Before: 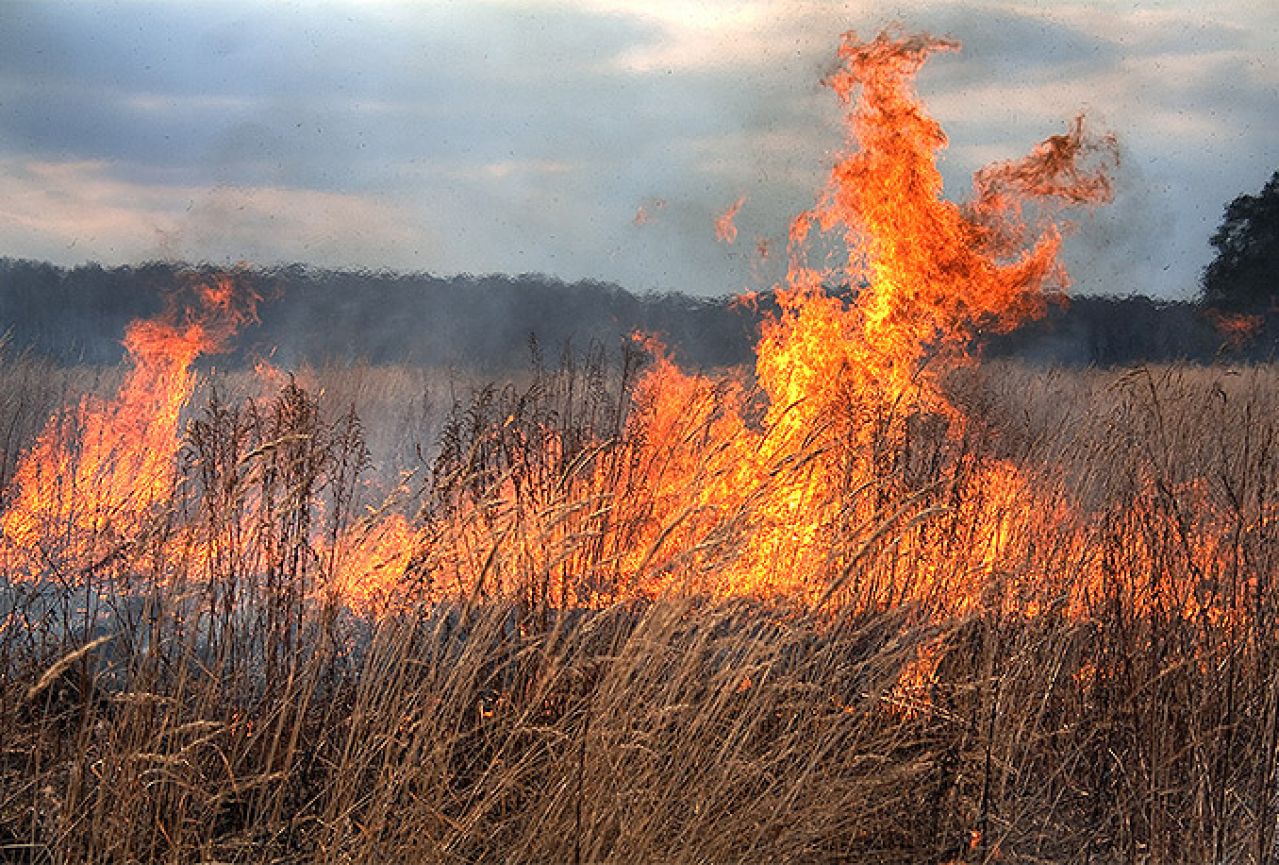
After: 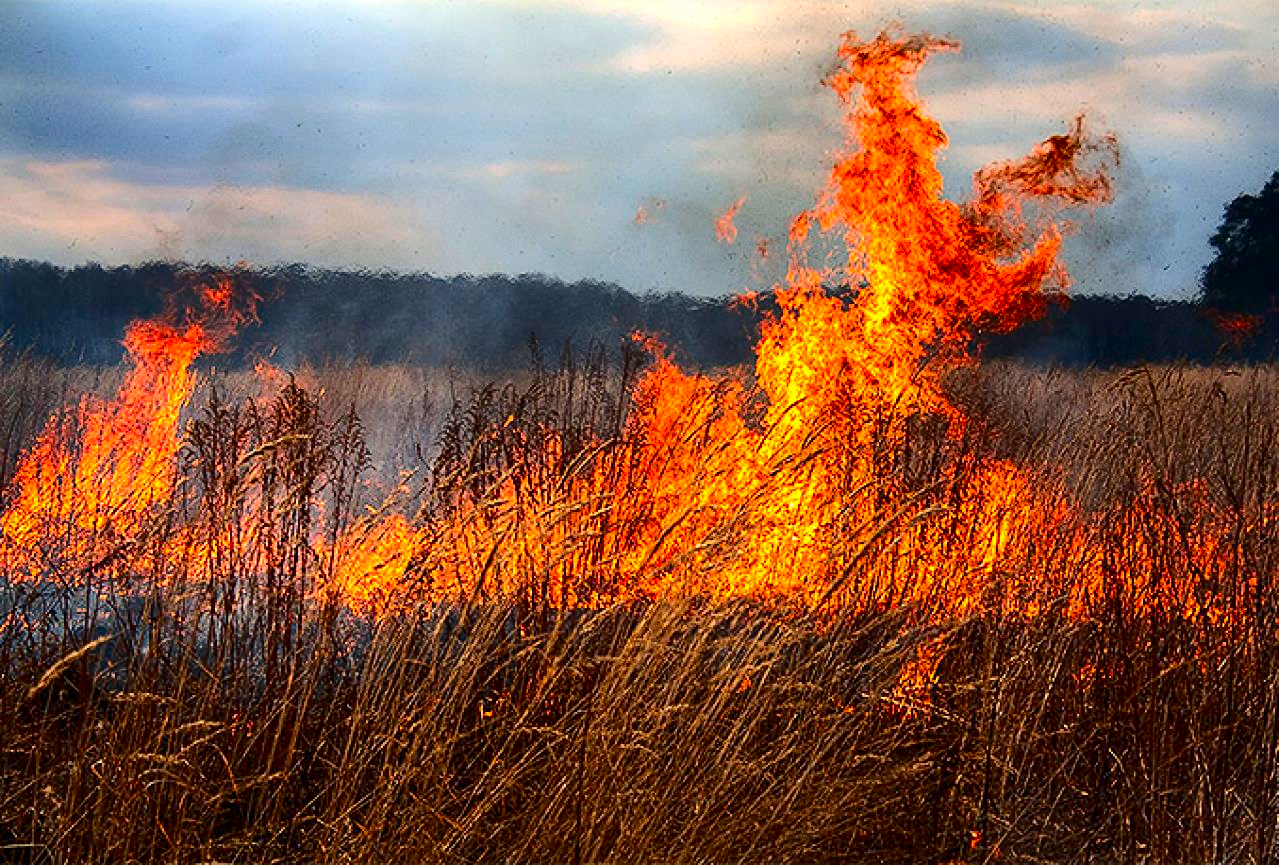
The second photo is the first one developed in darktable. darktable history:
color balance rgb: perceptual saturation grading › global saturation 25%, perceptual brilliance grading › mid-tones 10%, perceptual brilliance grading › shadows 15%, global vibrance 20%
contrast brightness saturation: contrast 0.24, brightness -0.24, saturation 0.14
